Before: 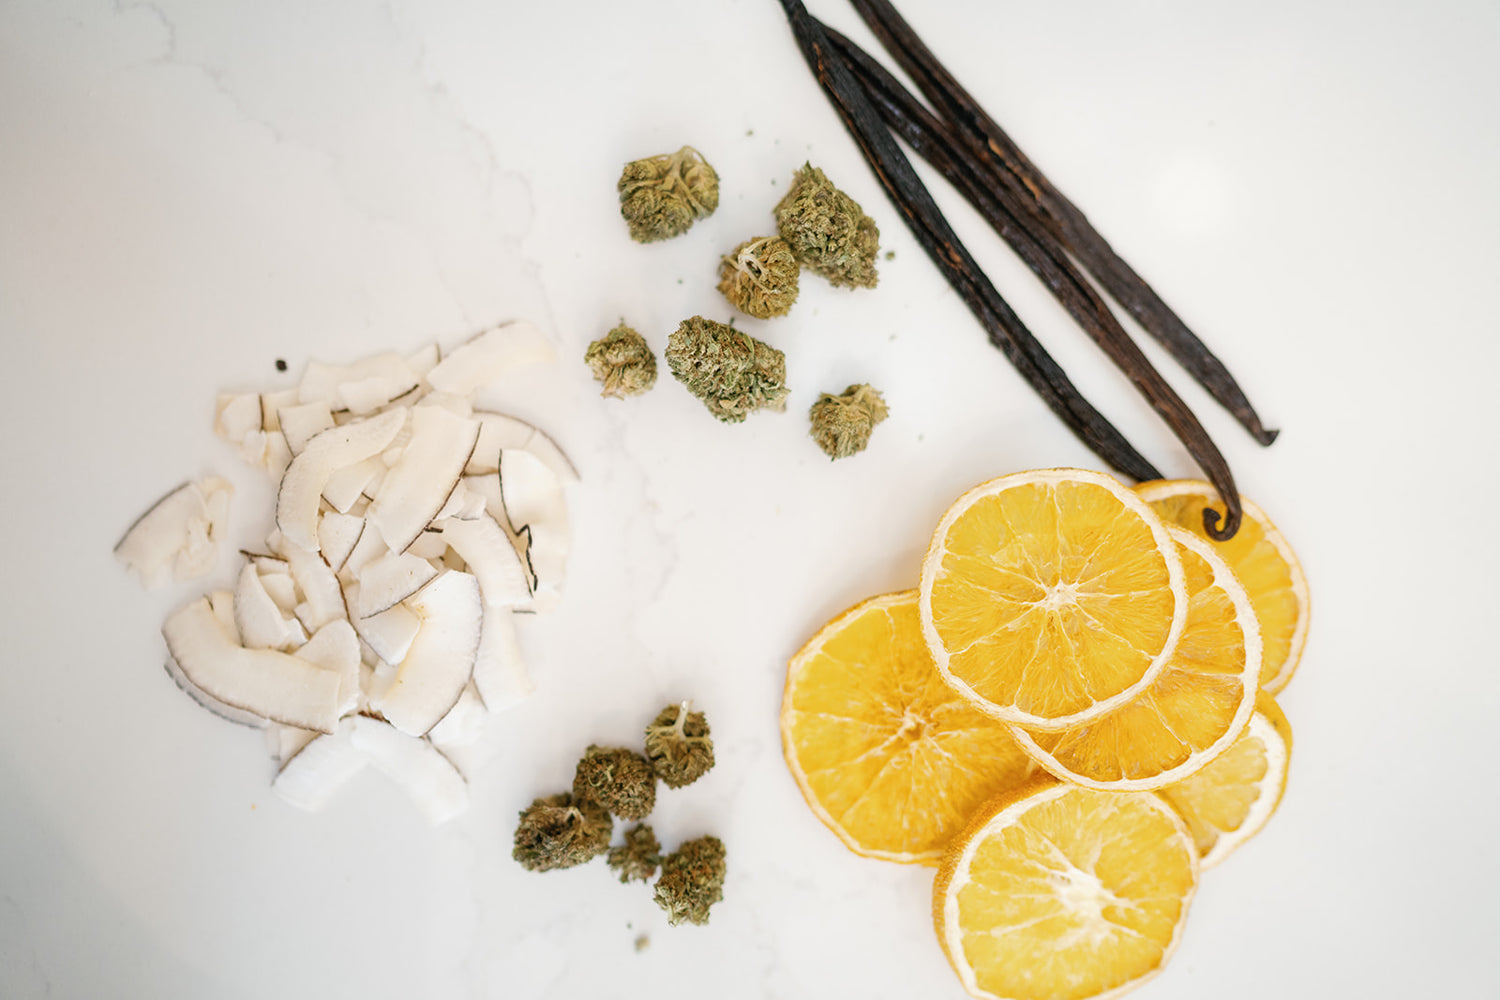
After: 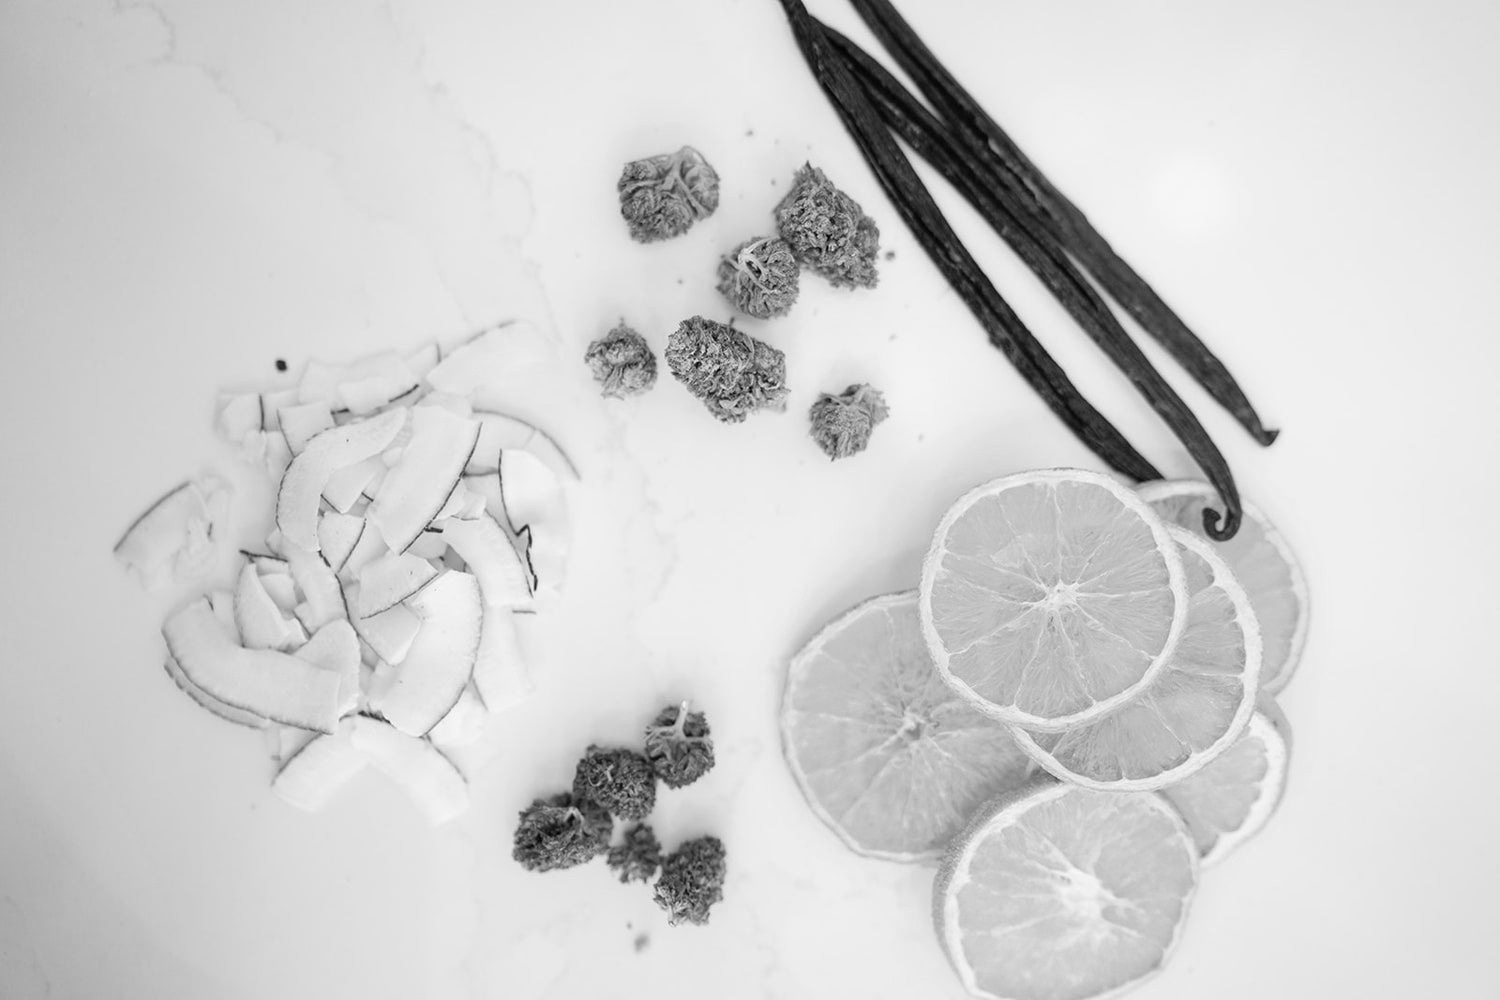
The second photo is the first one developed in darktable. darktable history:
tone equalizer: on, module defaults
monochrome: on, module defaults
